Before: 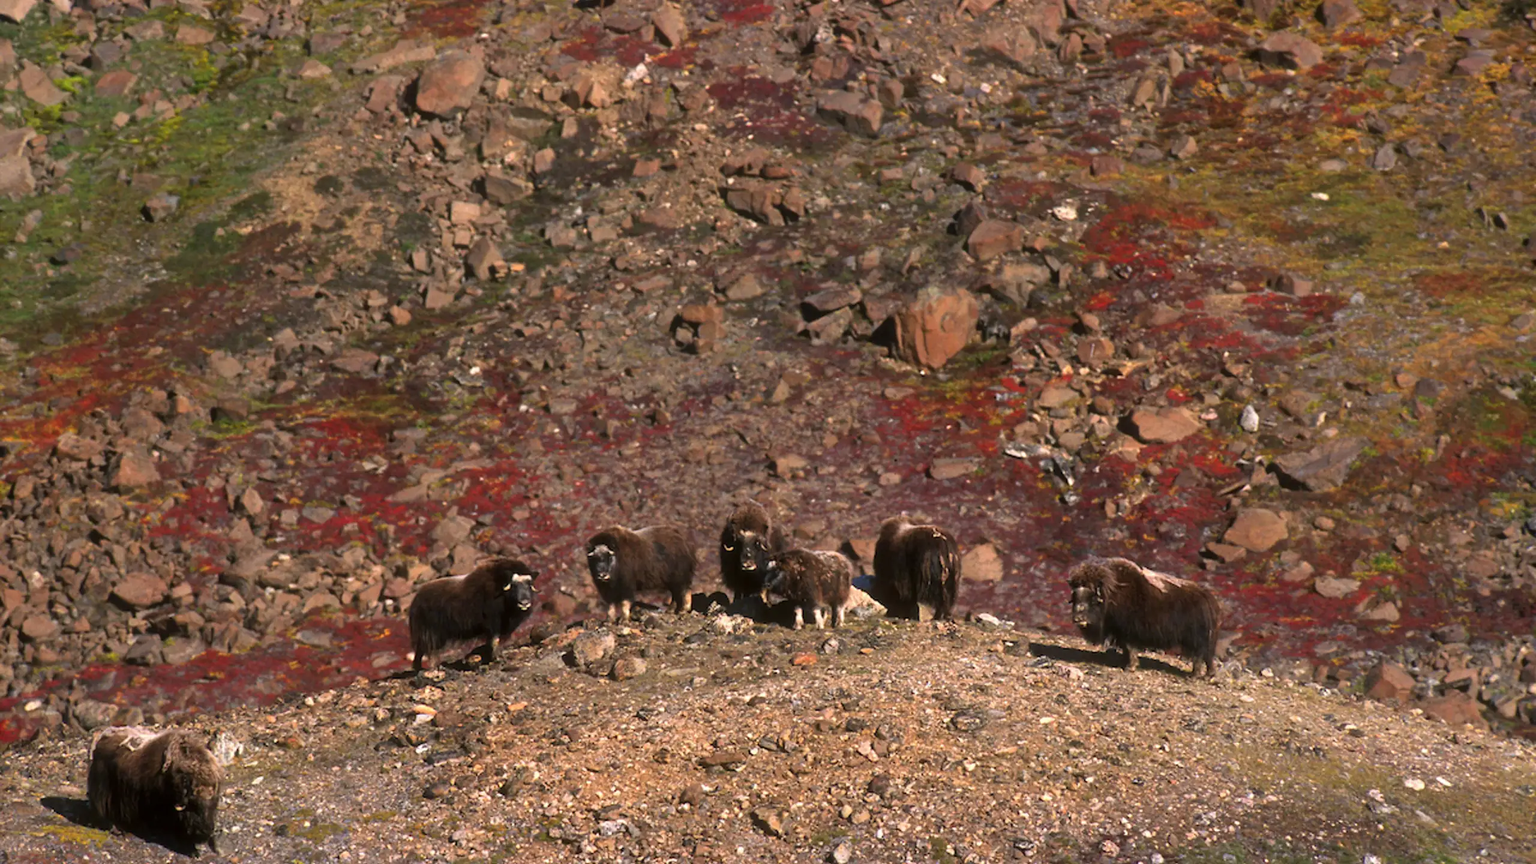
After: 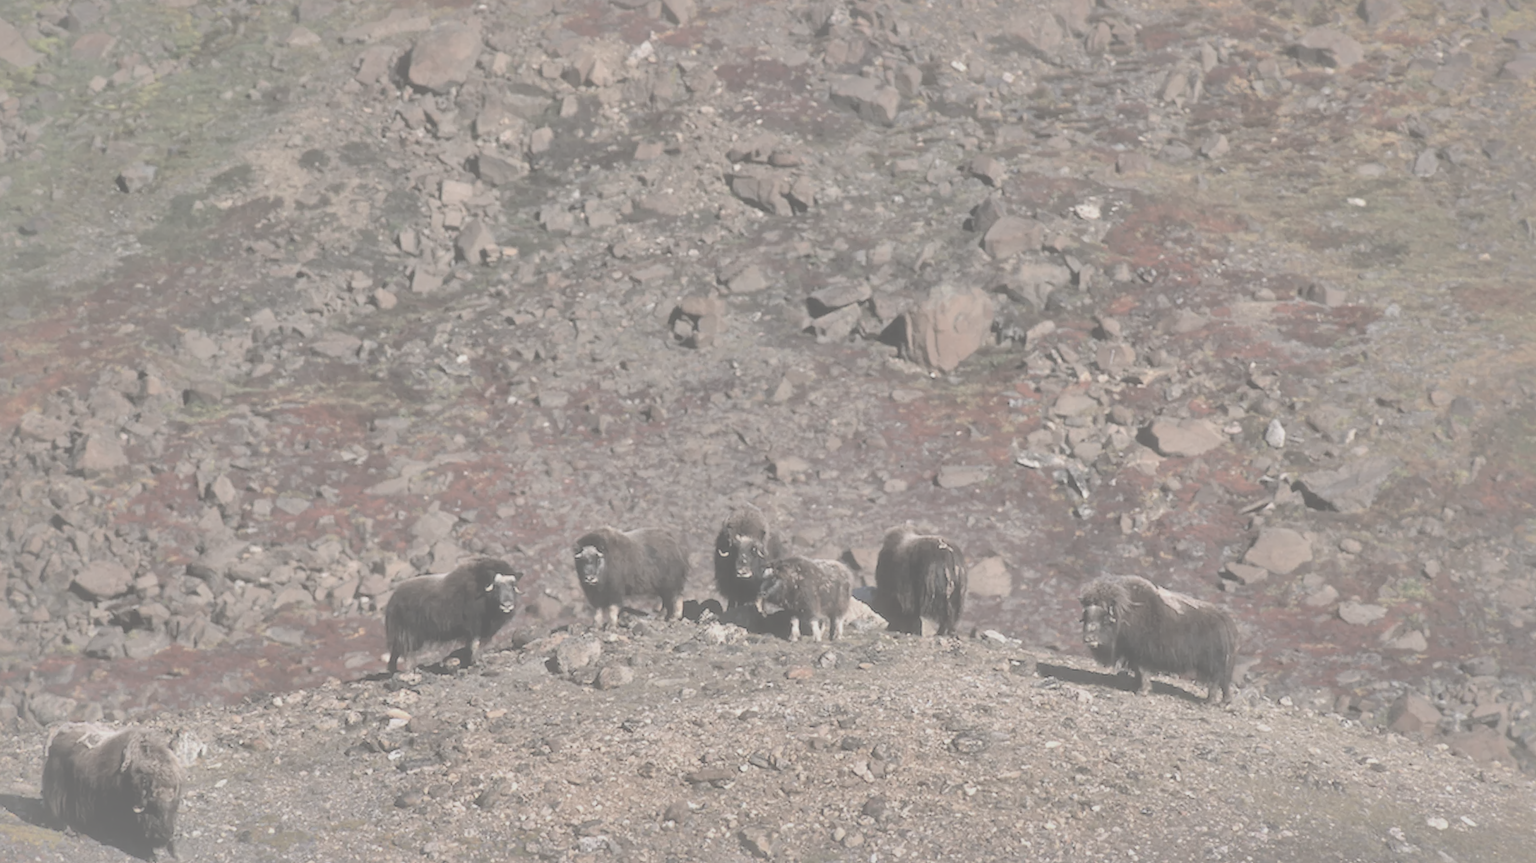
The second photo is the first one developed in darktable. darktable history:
contrast brightness saturation: contrast -0.32, brightness 0.75, saturation -0.78
crop and rotate: angle -1.69°
shadows and highlights: shadows 60, highlights -60
